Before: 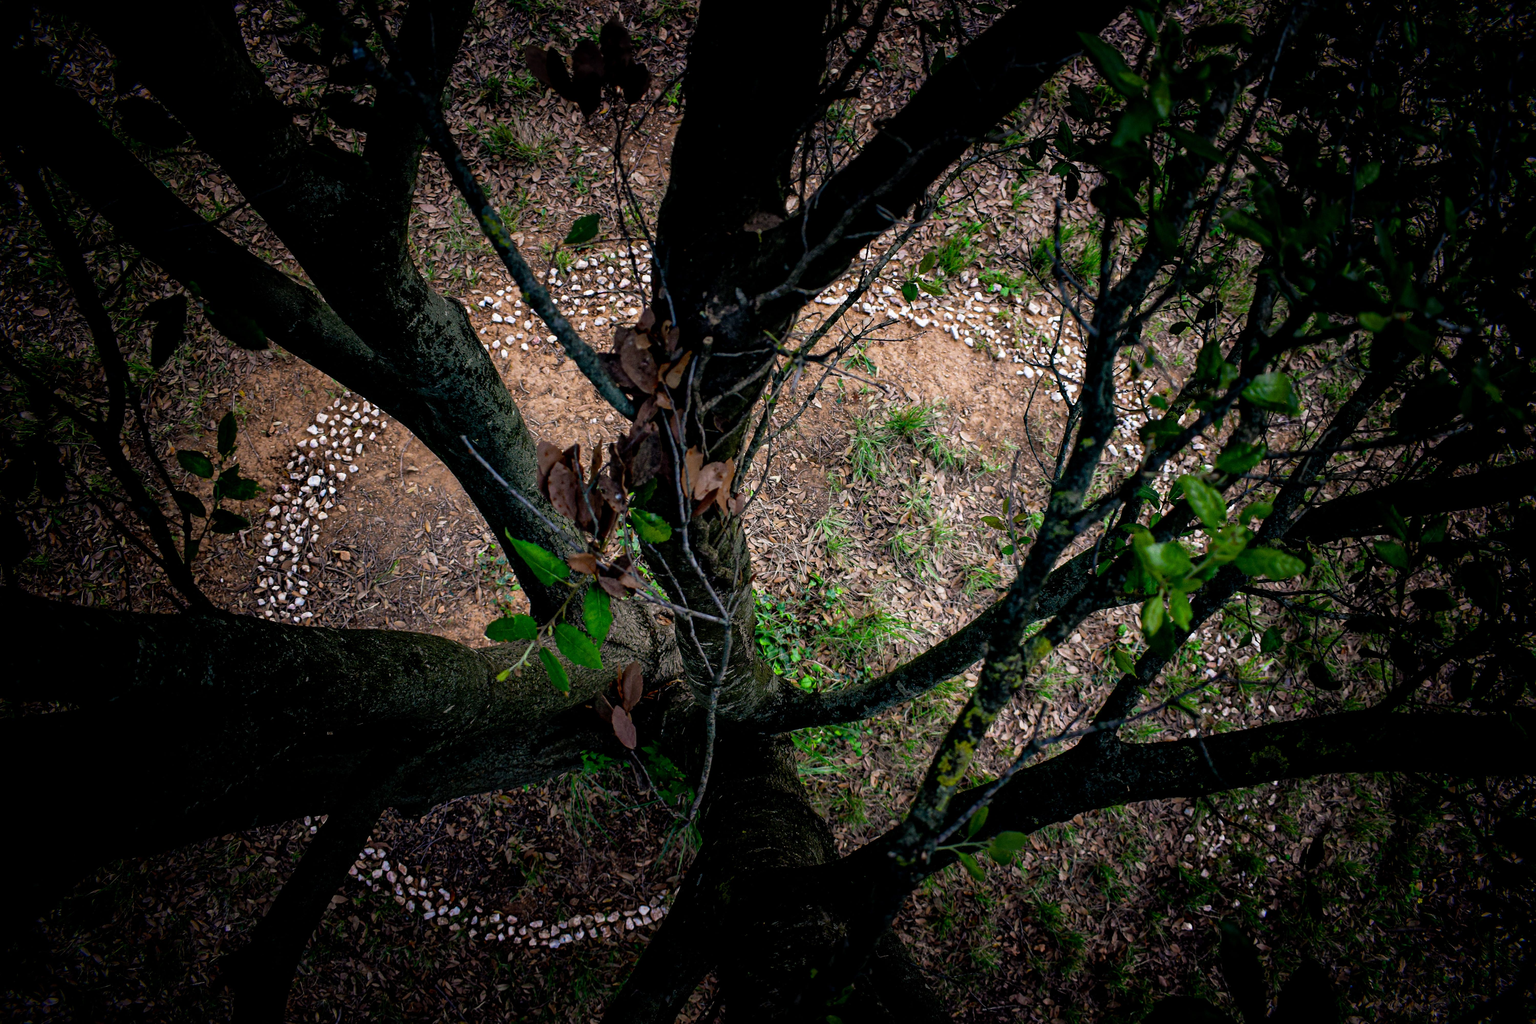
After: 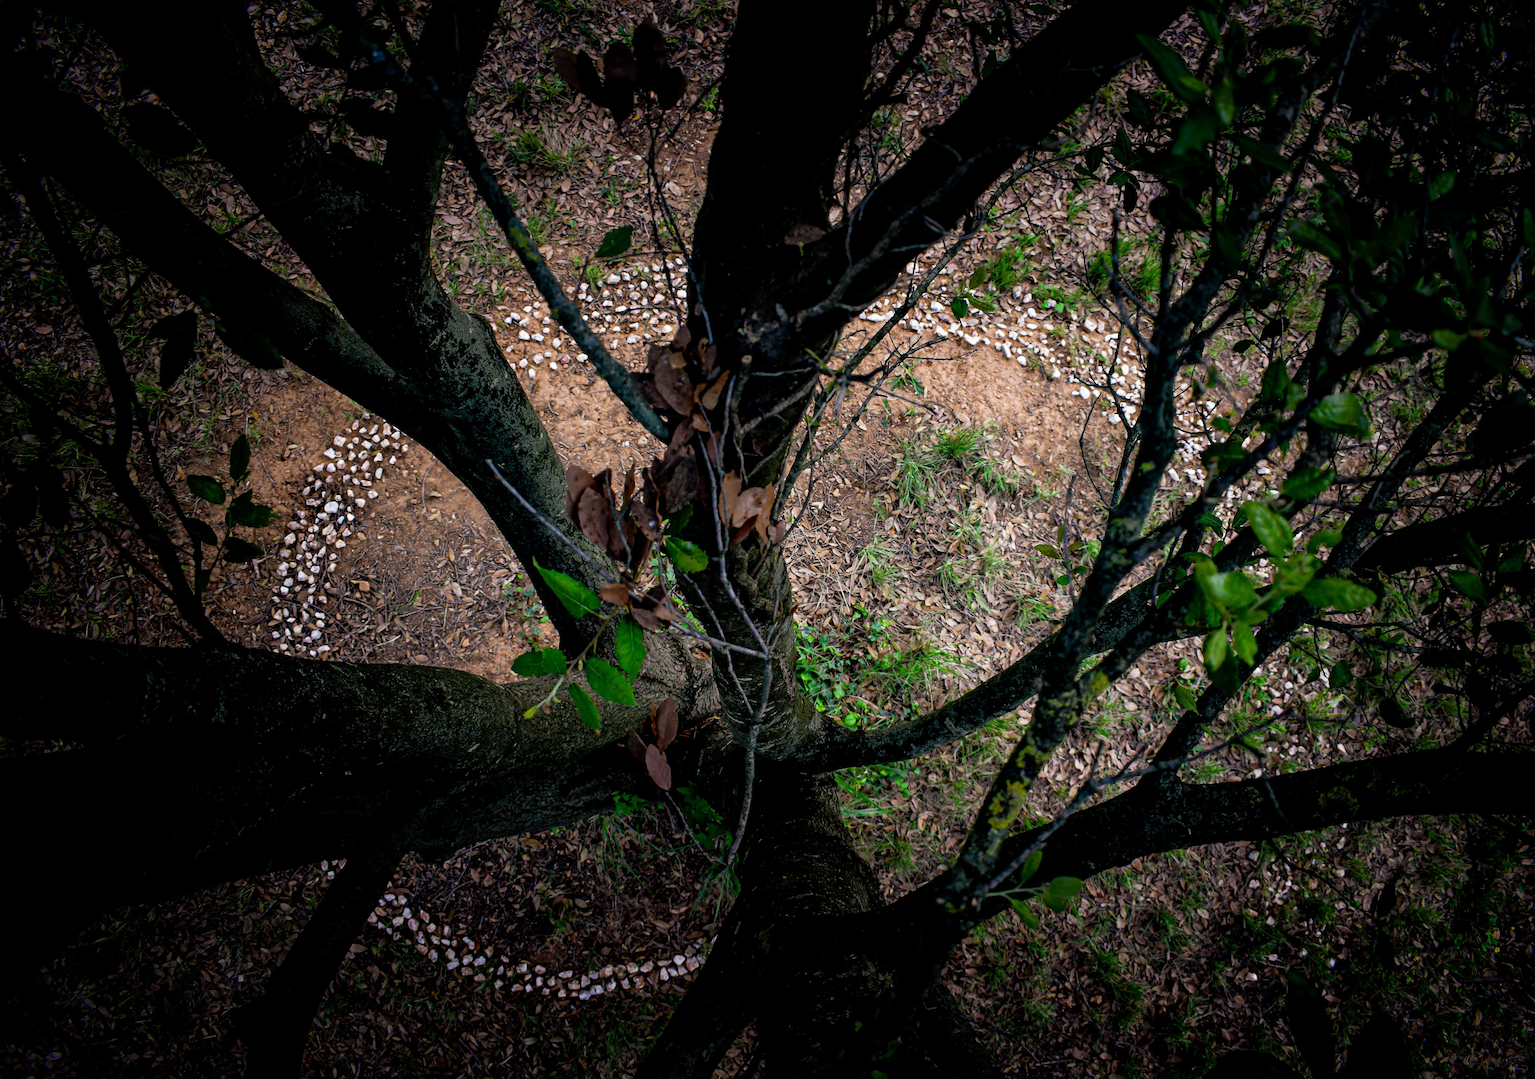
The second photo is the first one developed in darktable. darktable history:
crop and rotate: left 0%, right 5.128%
